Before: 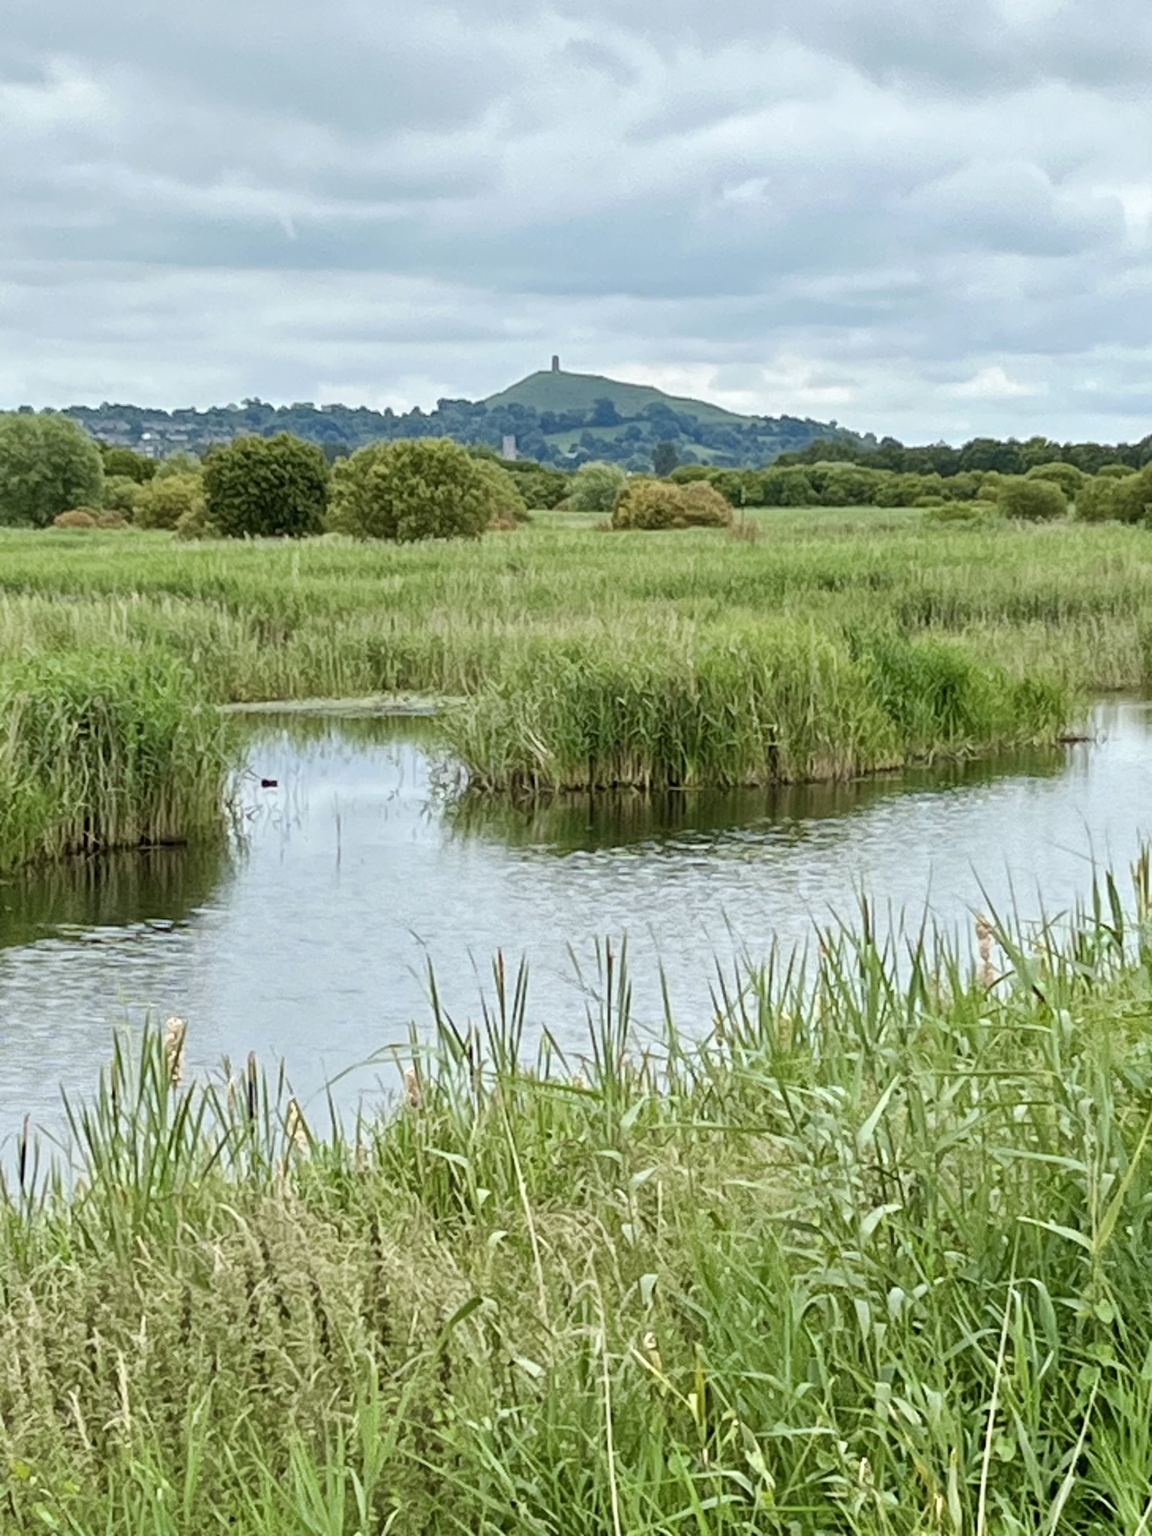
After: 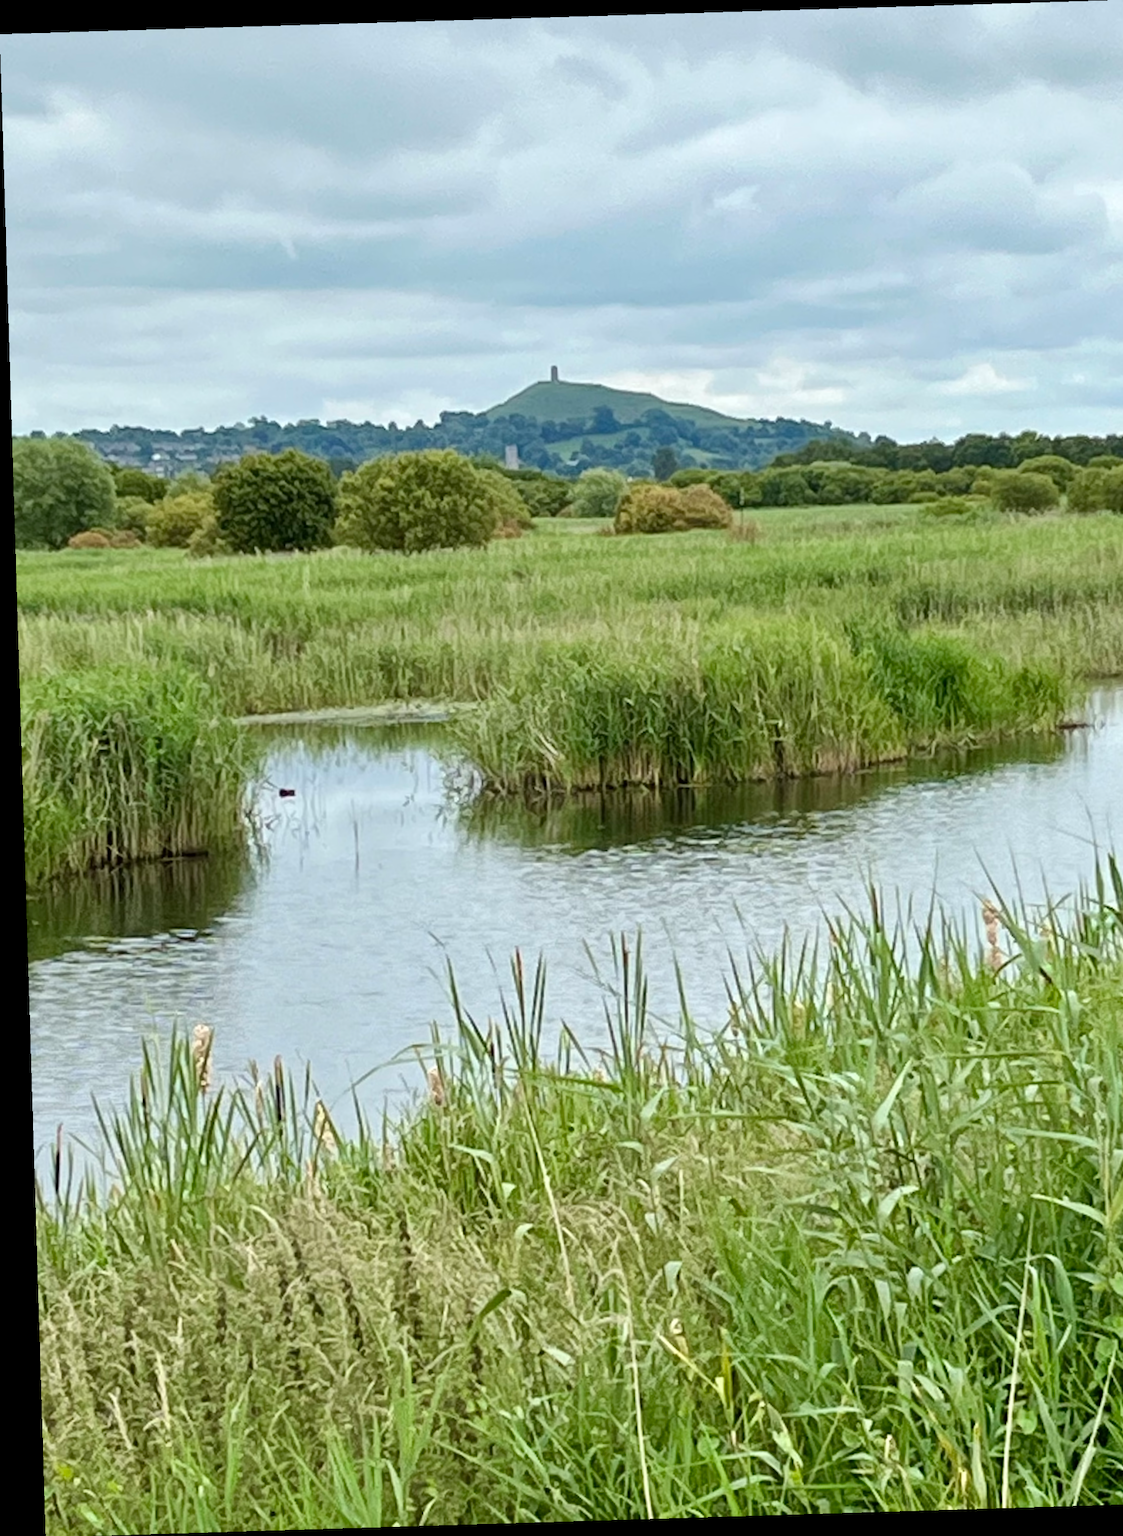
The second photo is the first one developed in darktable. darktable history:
rotate and perspective: rotation -1.75°, automatic cropping off
crop: right 4.126%, bottom 0.031%
